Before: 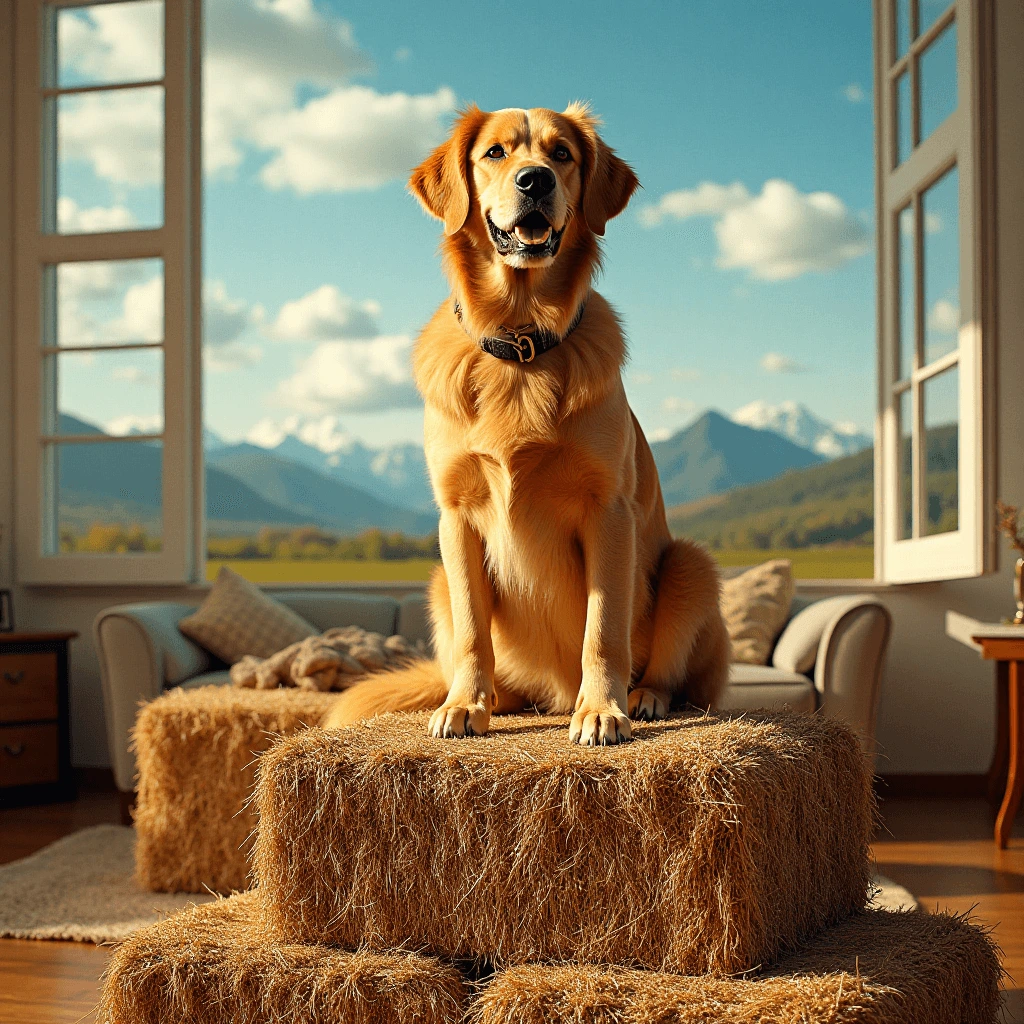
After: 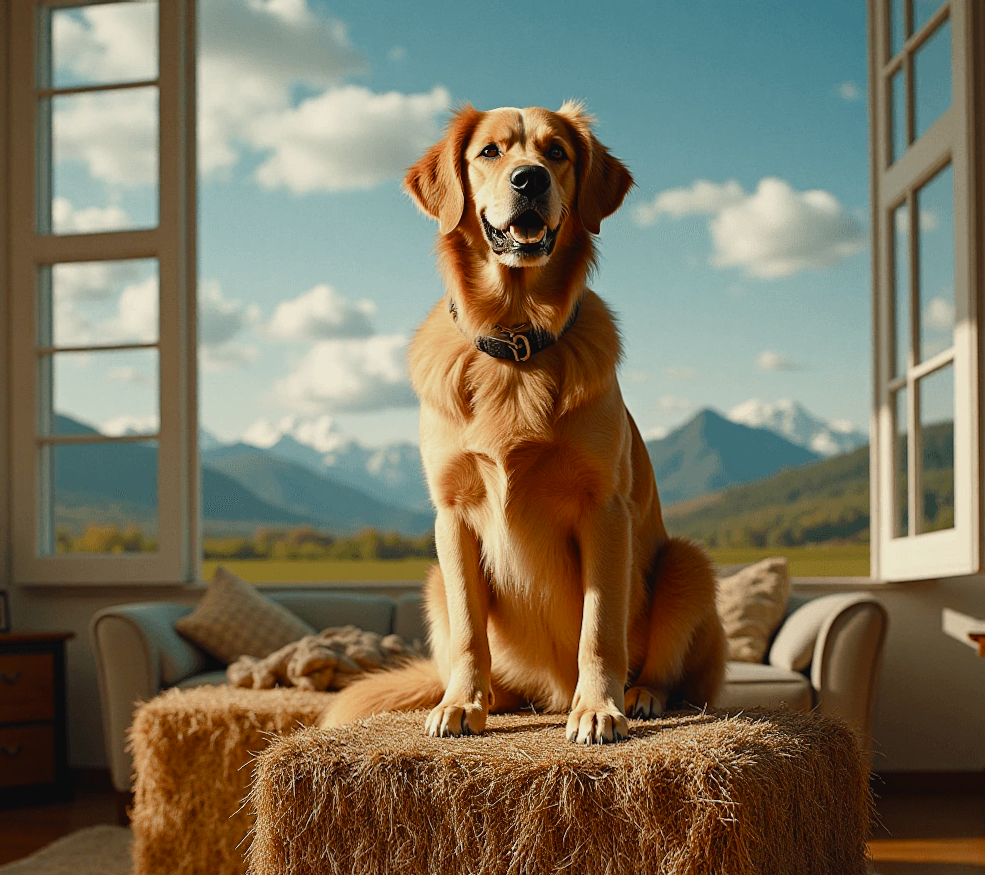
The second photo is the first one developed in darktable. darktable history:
color balance rgb: shadows lift › luminance -10%, shadows lift › chroma 1%, shadows lift › hue 113°, power › luminance -15%, highlights gain › chroma 0.2%, highlights gain › hue 333°, global offset › luminance 0.5%, perceptual saturation grading › global saturation 20%, perceptual saturation grading › highlights -50%, perceptual saturation grading › shadows 25%, contrast -10%
crop and rotate: angle 0.2°, left 0.275%, right 3.127%, bottom 14.18%
